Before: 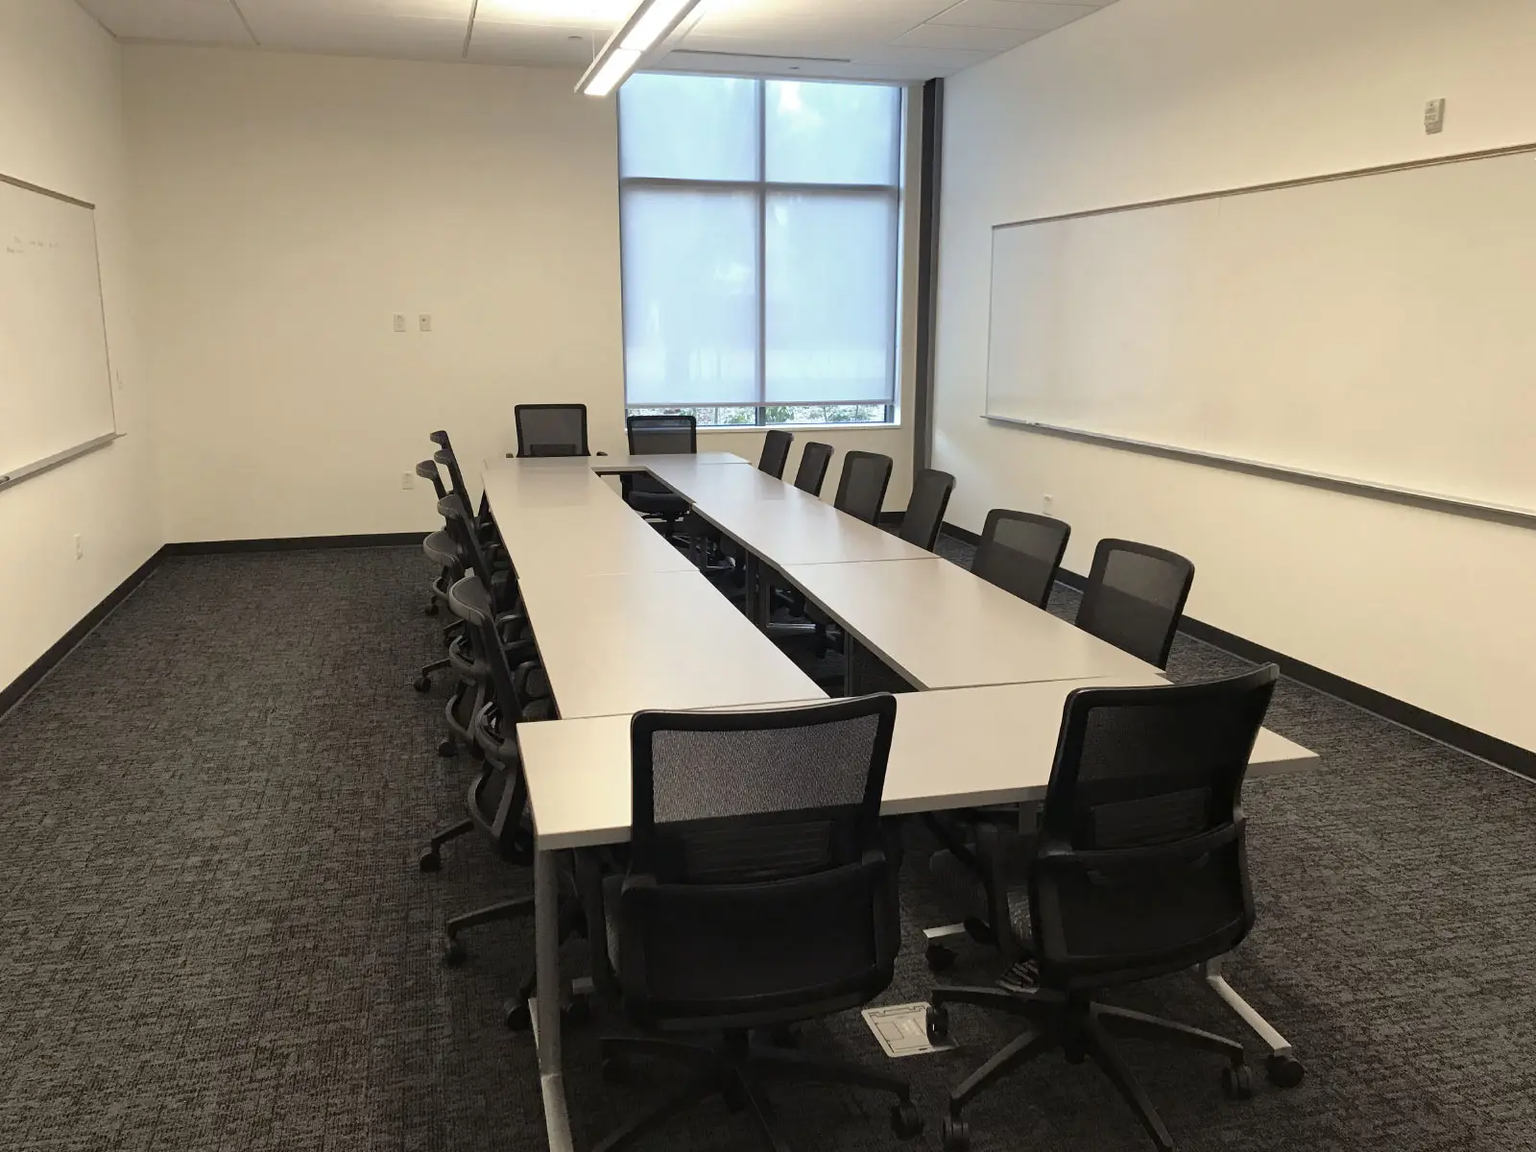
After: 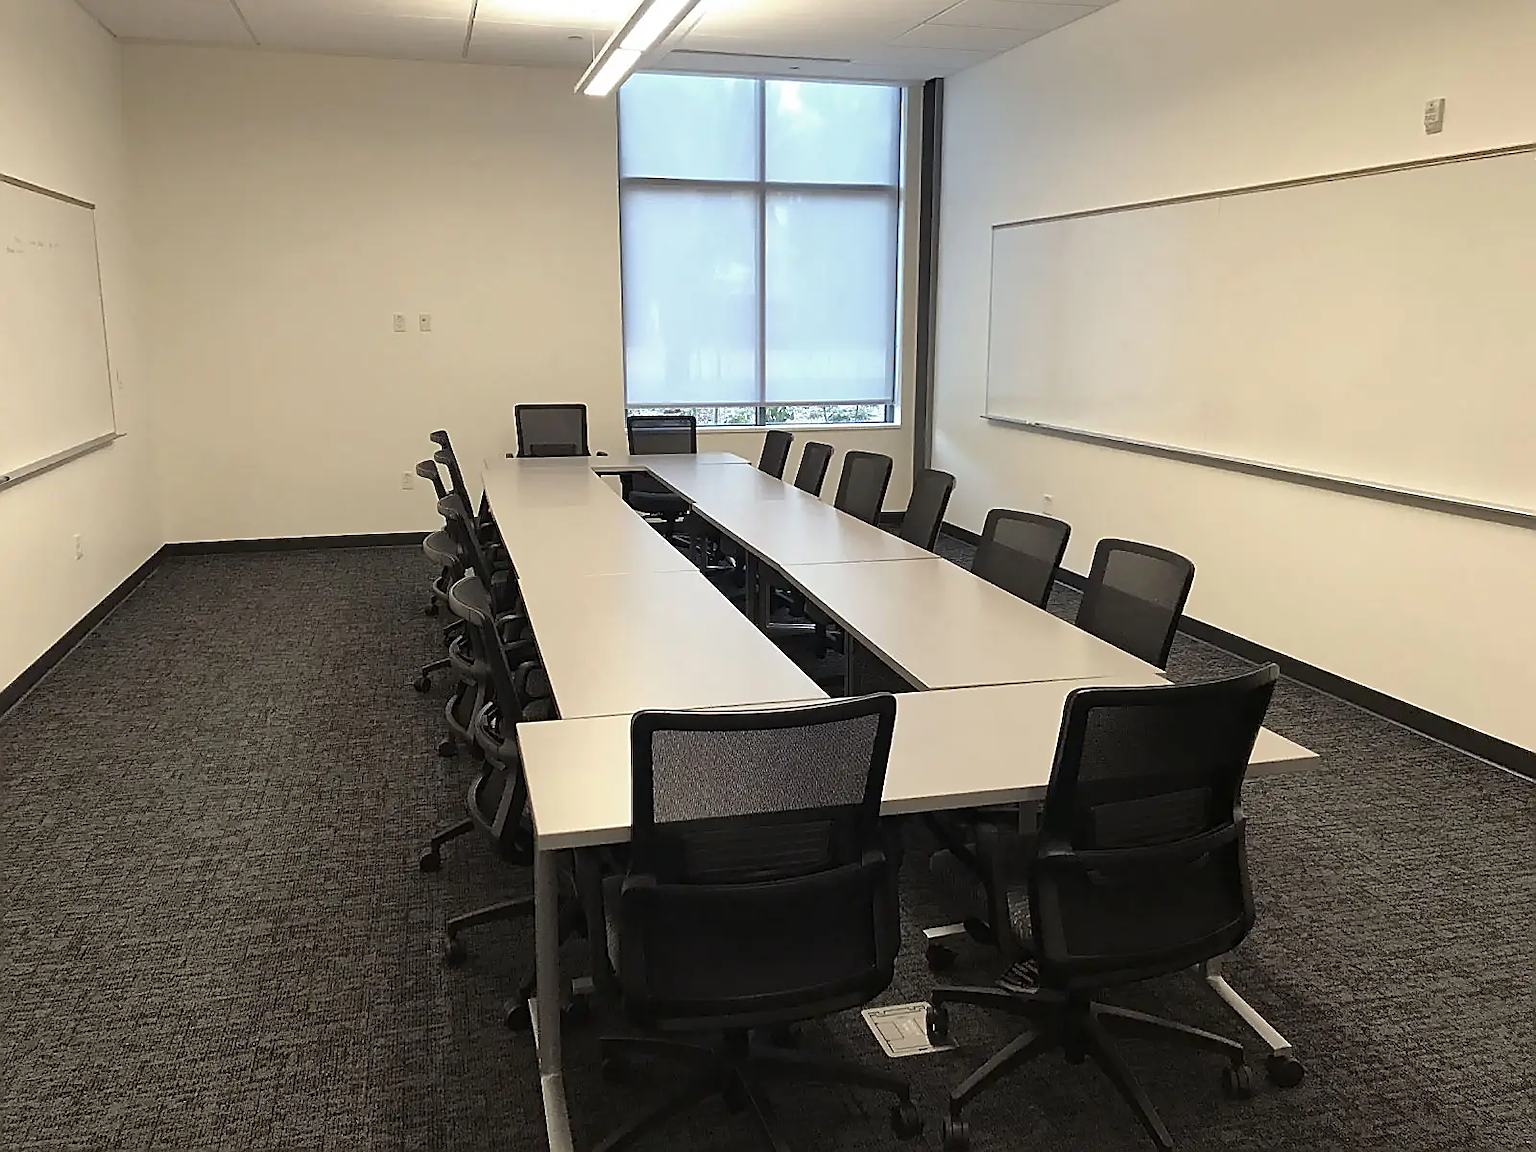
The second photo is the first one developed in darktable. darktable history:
rotate and perspective: crop left 0, crop top 0
sharpen: radius 1.4, amount 1.25, threshold 0.7
